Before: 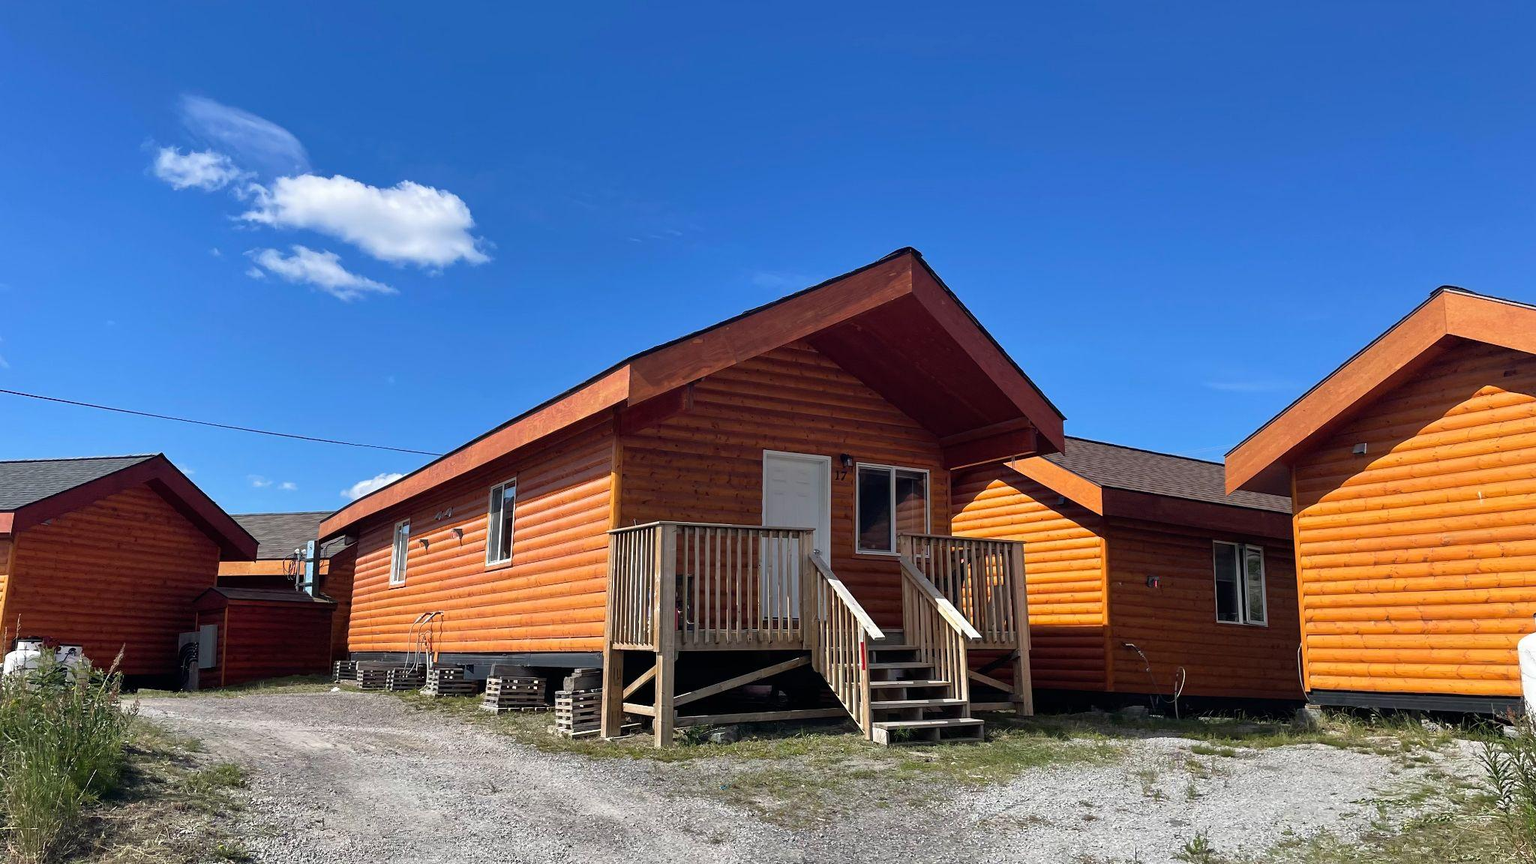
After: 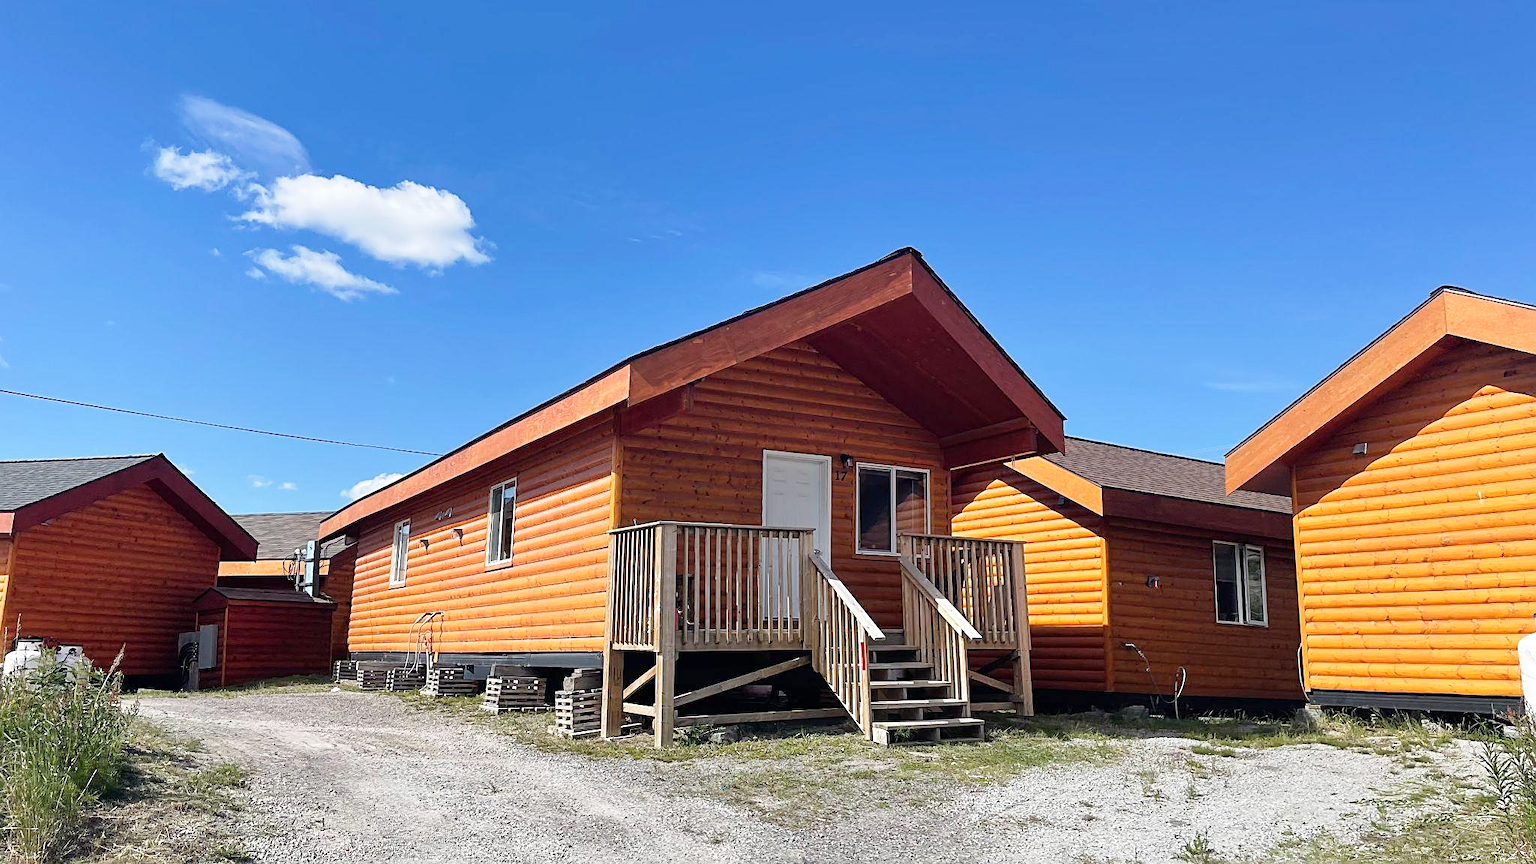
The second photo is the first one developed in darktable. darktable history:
sharpen: on, module defaults
base curve: curves: ch0 [(0, 0) (0.204, 0.334) (0.55, 0.733) (1, 1)], preserve colors none
